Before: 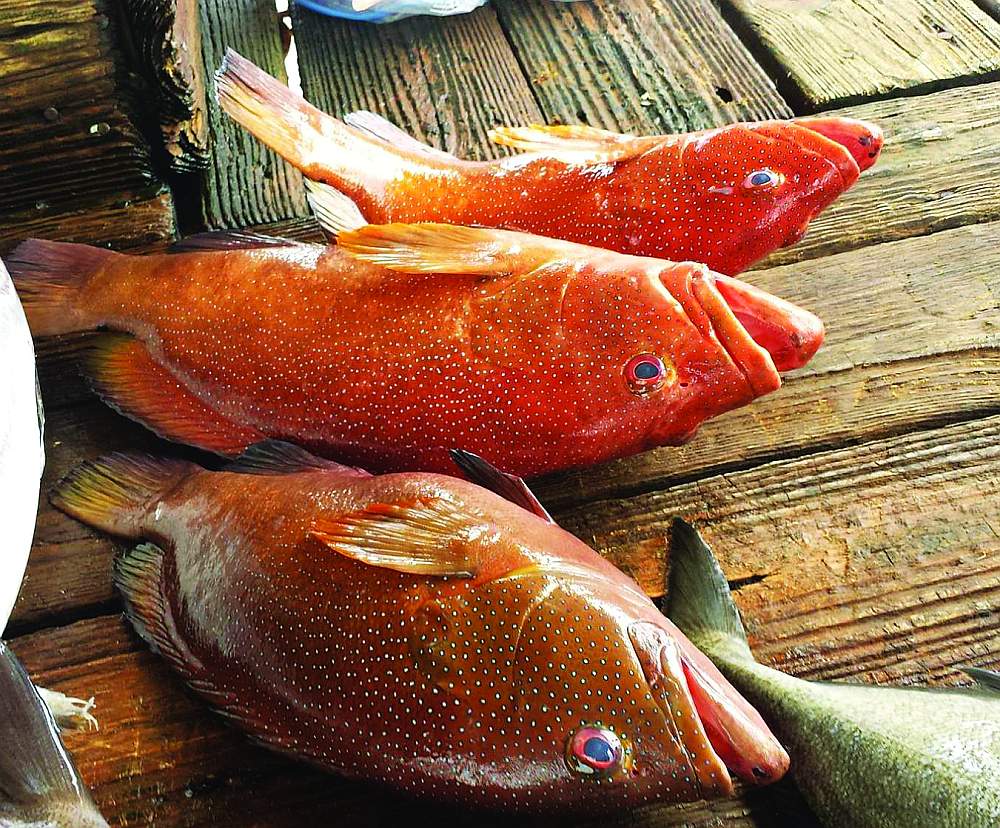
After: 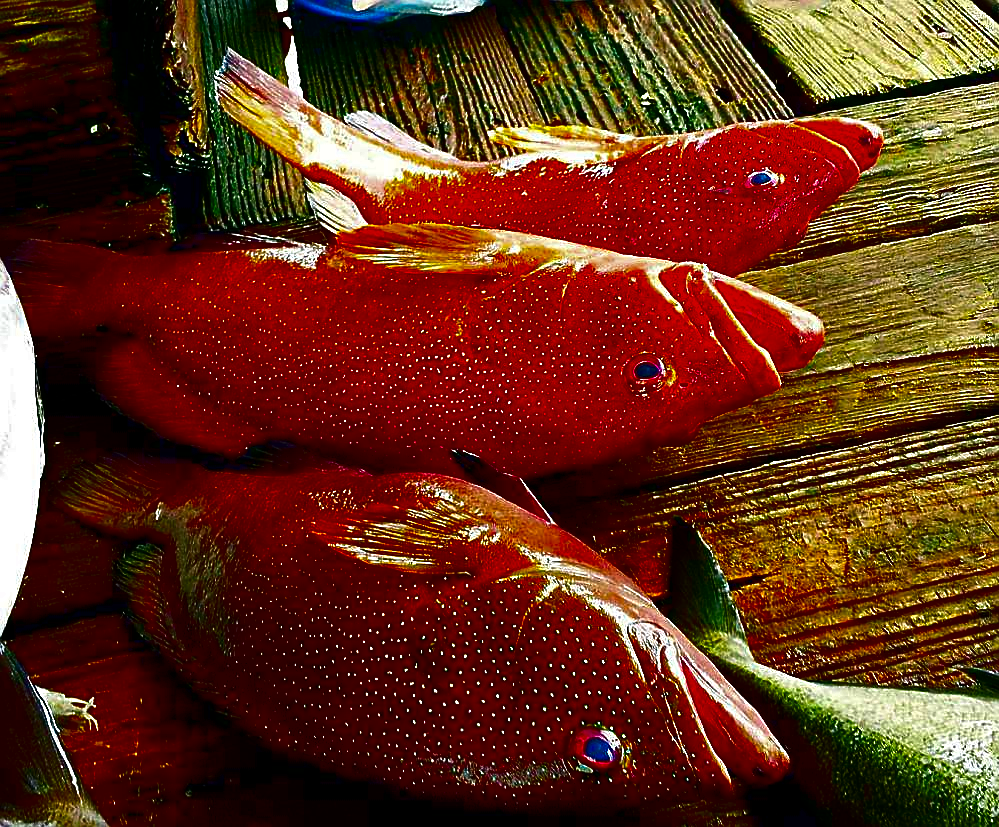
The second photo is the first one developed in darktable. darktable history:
sharpen: on, module defaults
contrast brightness saturation: brightness -1, saturation 1
